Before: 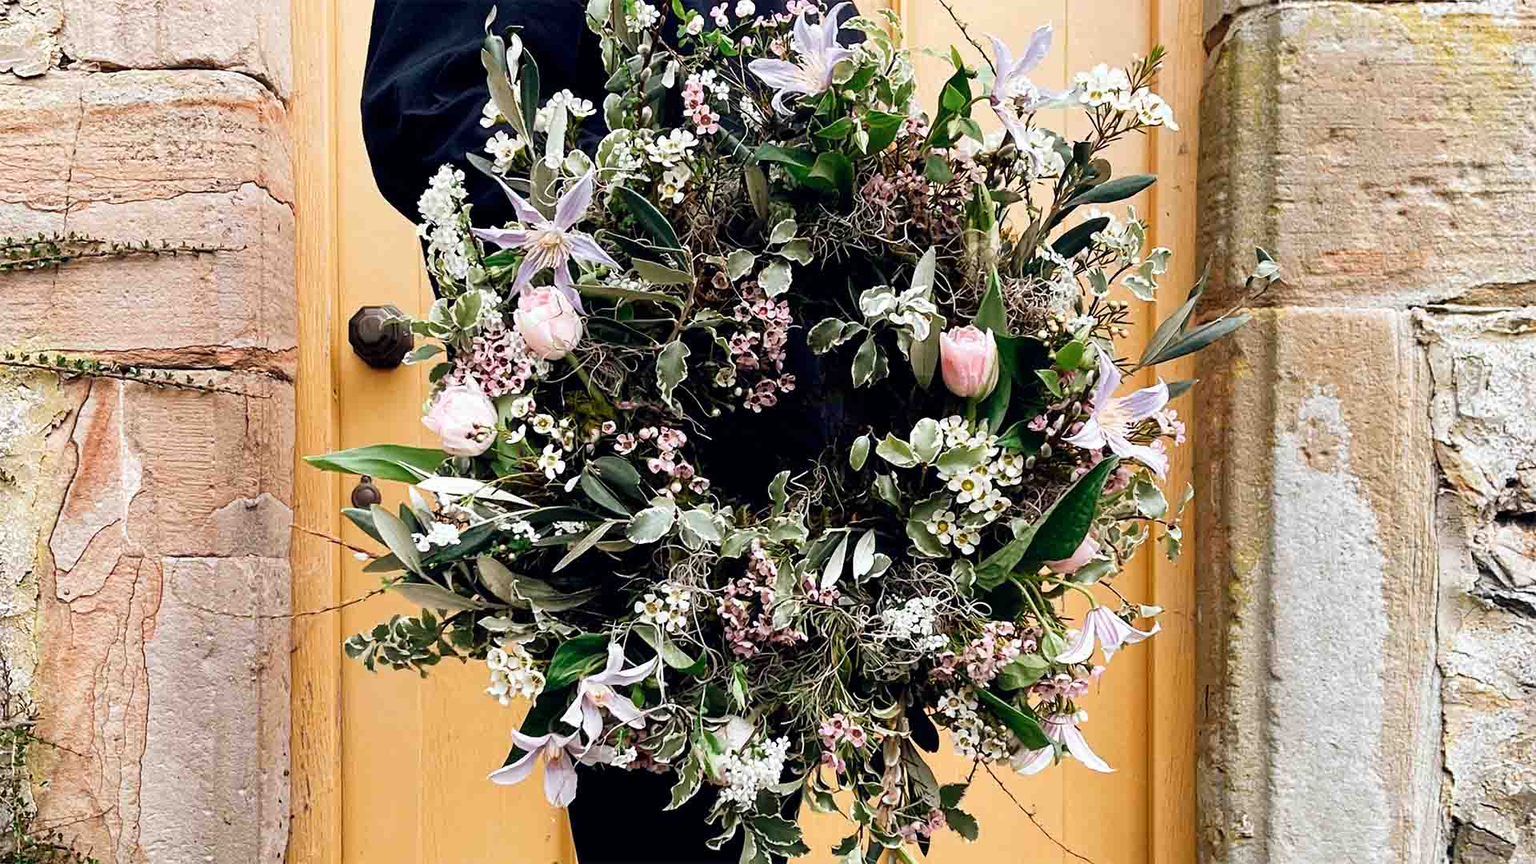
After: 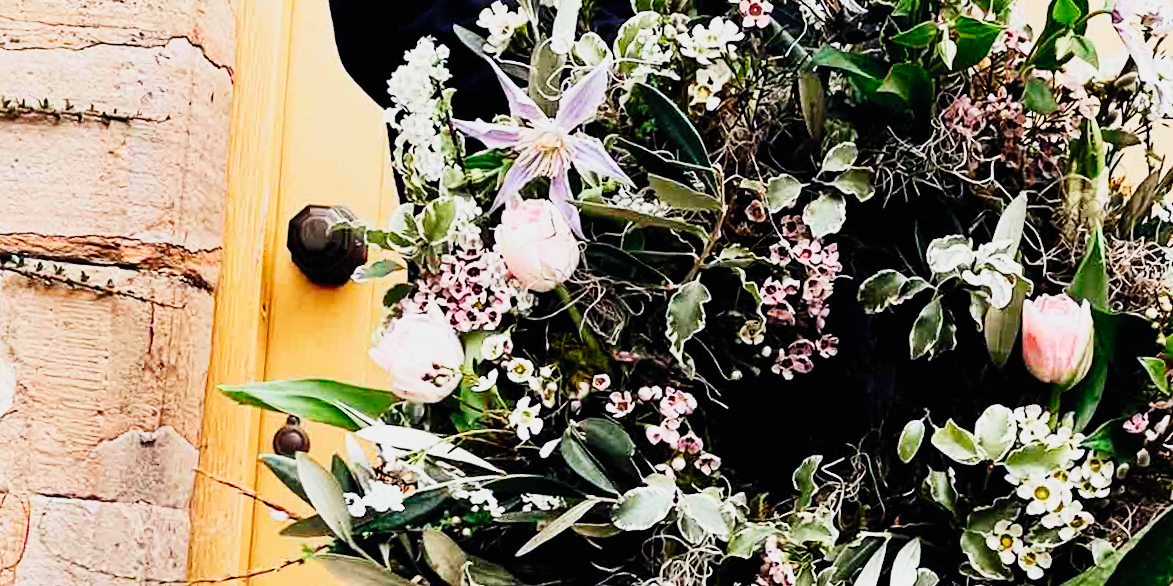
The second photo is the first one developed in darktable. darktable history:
crop and rotate: angle -4.99°, left 2.122%, top 6.945%, right 27.566%, bottom 30.519%
contrast brightness saturation: contrast 0.2, brightness 0.16, saturation 0.22
sigmoid: contrast 1.7, skew -0.2, preserve hue 0%, red attenuation 0.1, red rotation 0.035, green attenuation 0.1, green rotation -0.017, blue attenuation 0.15, blue rotation -0.052, base primaries Rec2020
